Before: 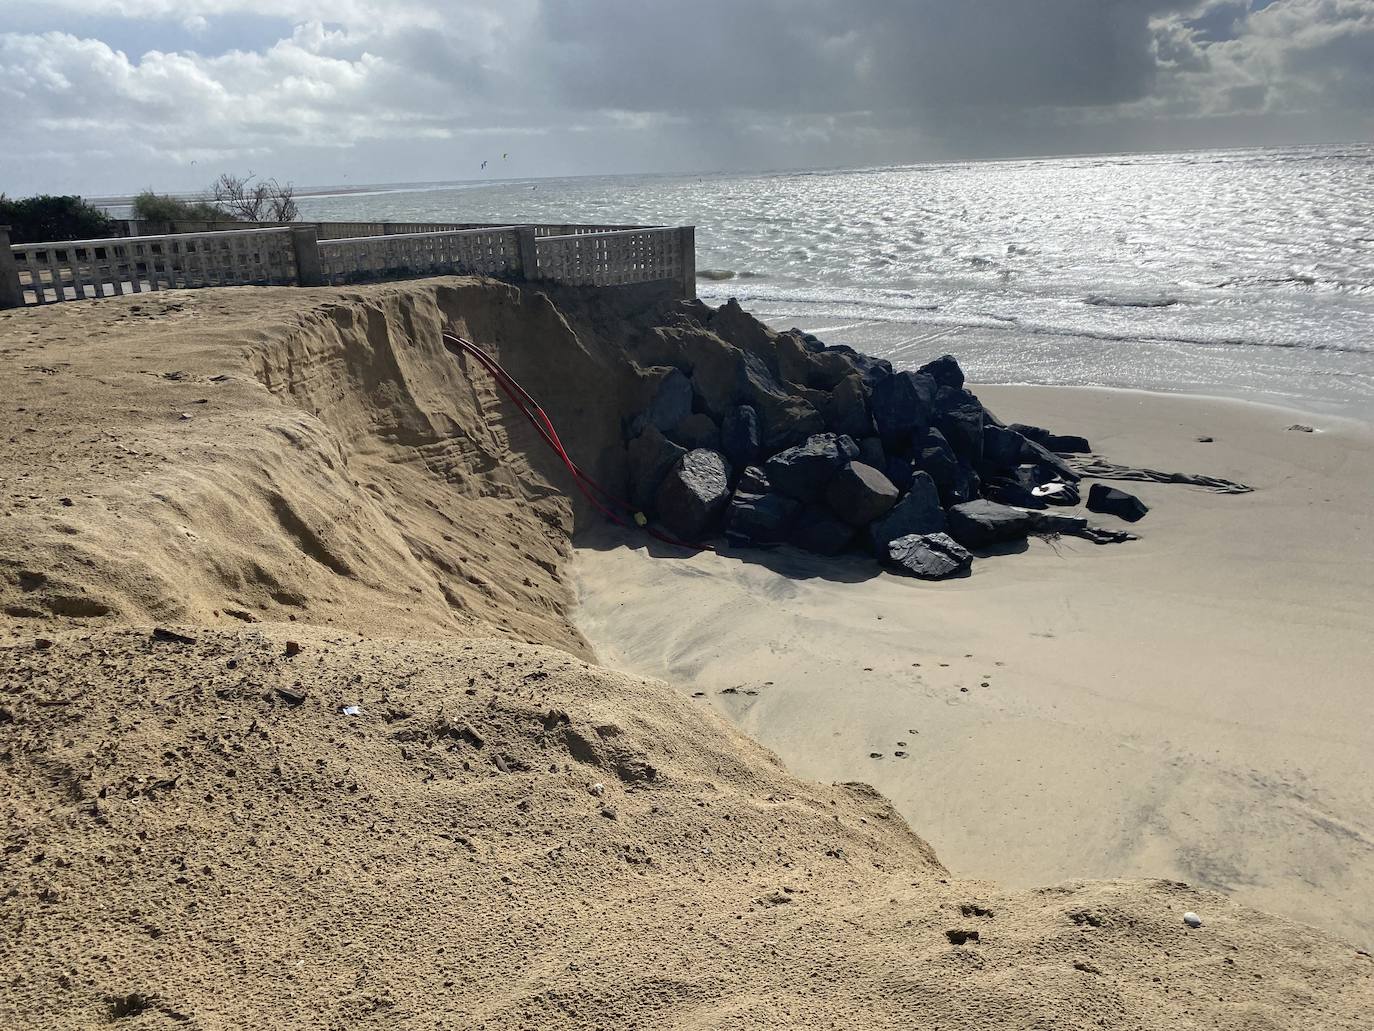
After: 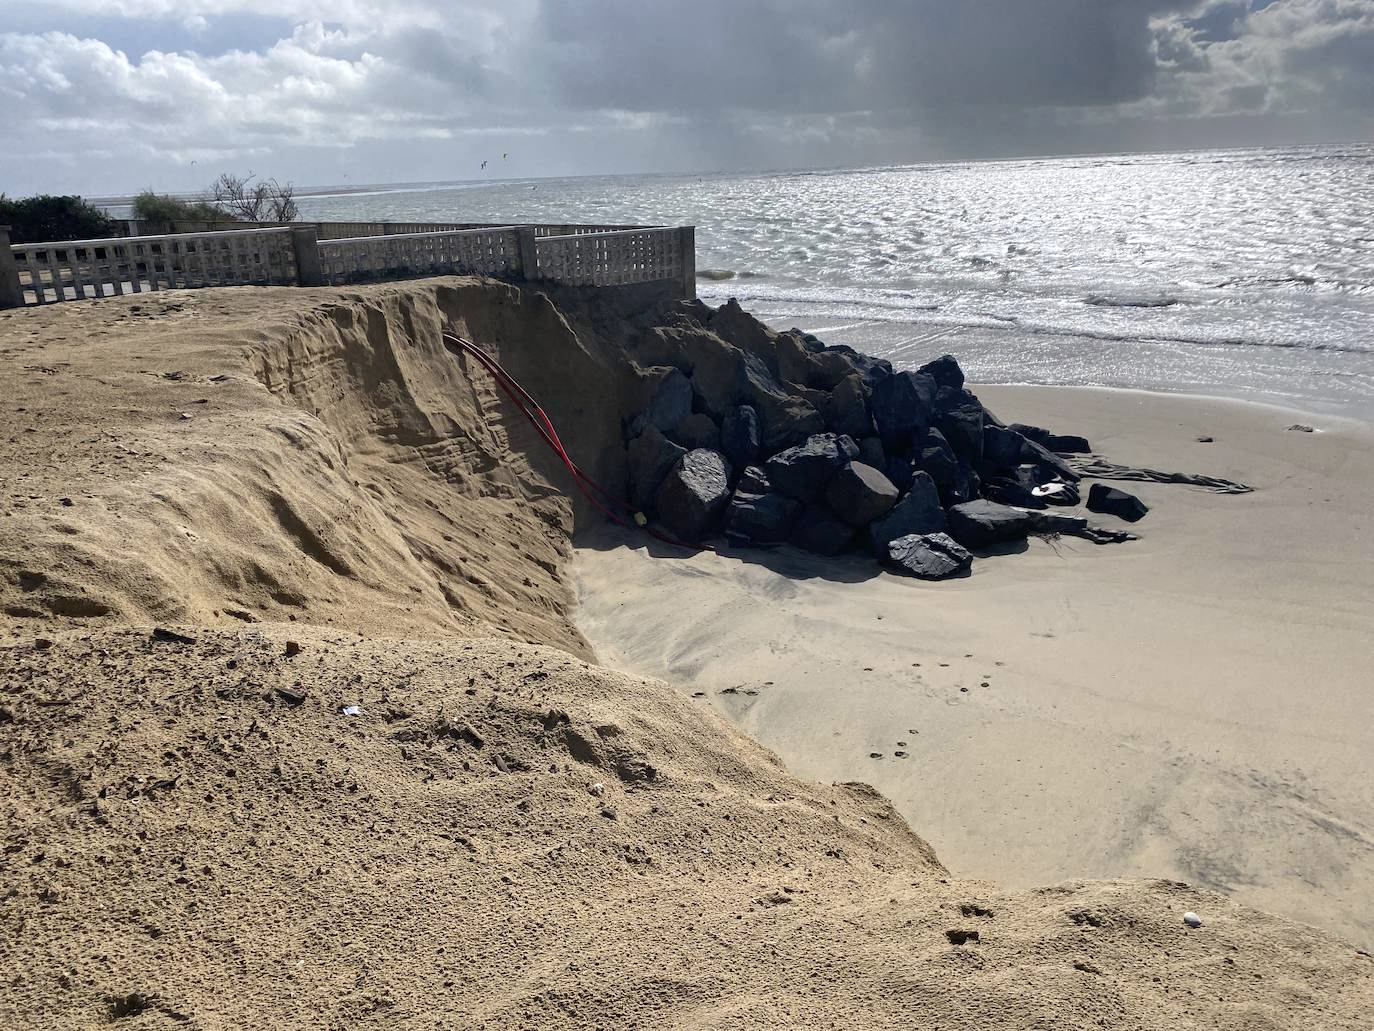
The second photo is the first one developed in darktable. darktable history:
white balance: red 1.004, blue 1.024
local contrast: mode bilateral grid, contrast 20, coarseness 50, detail 120%, midtone range 0.2
